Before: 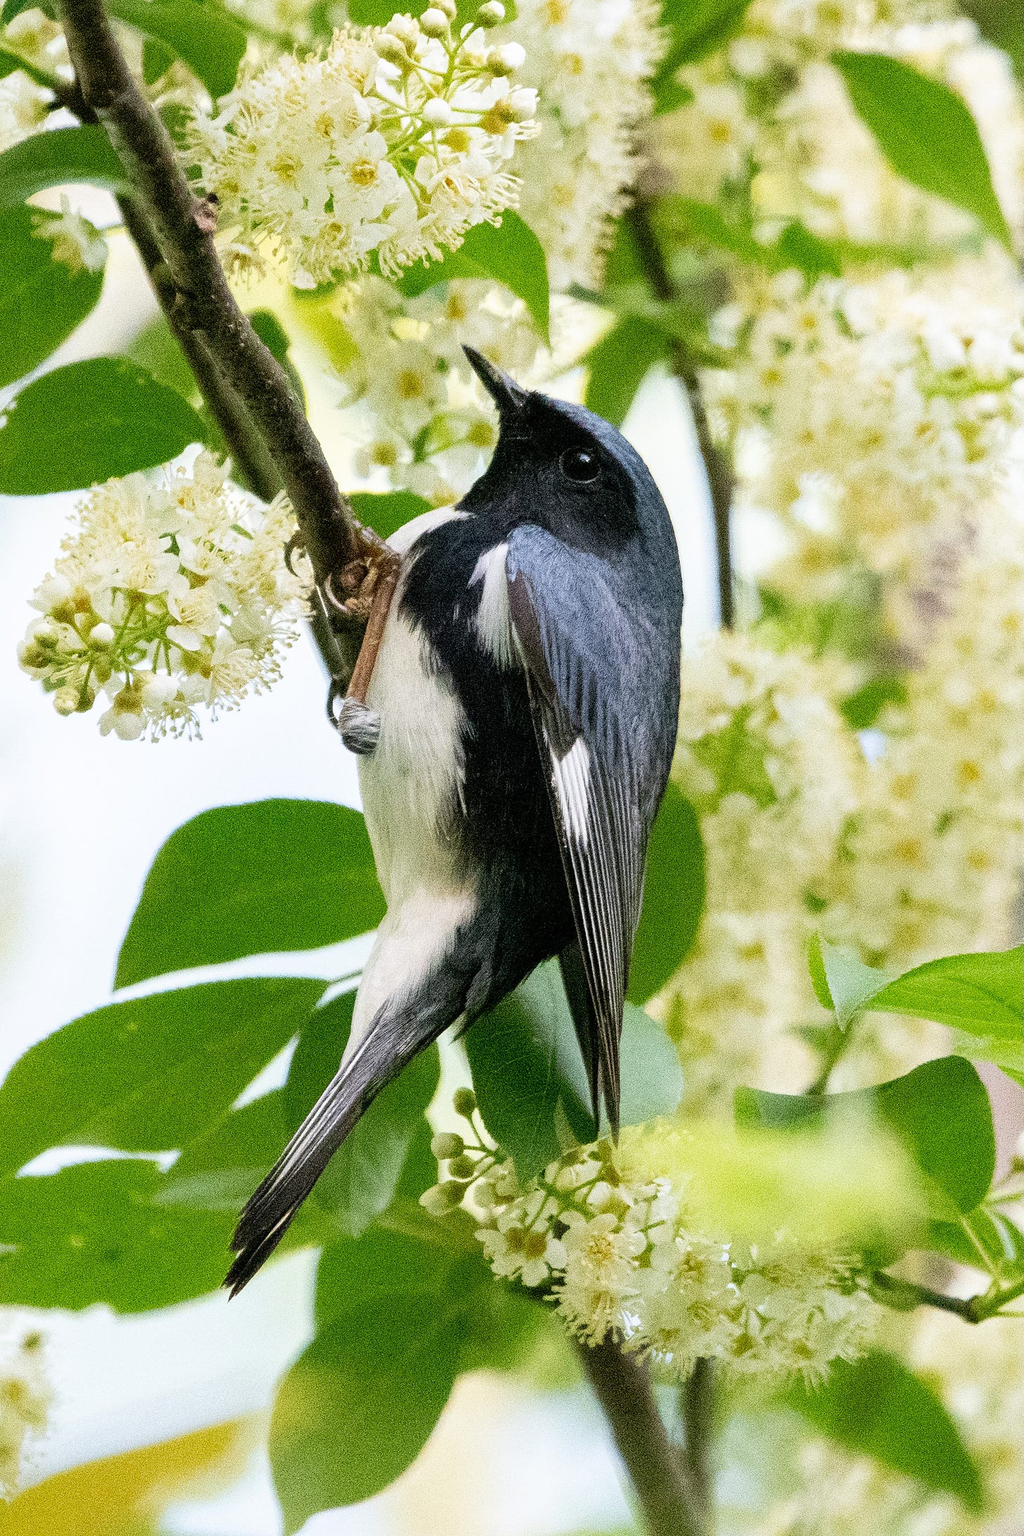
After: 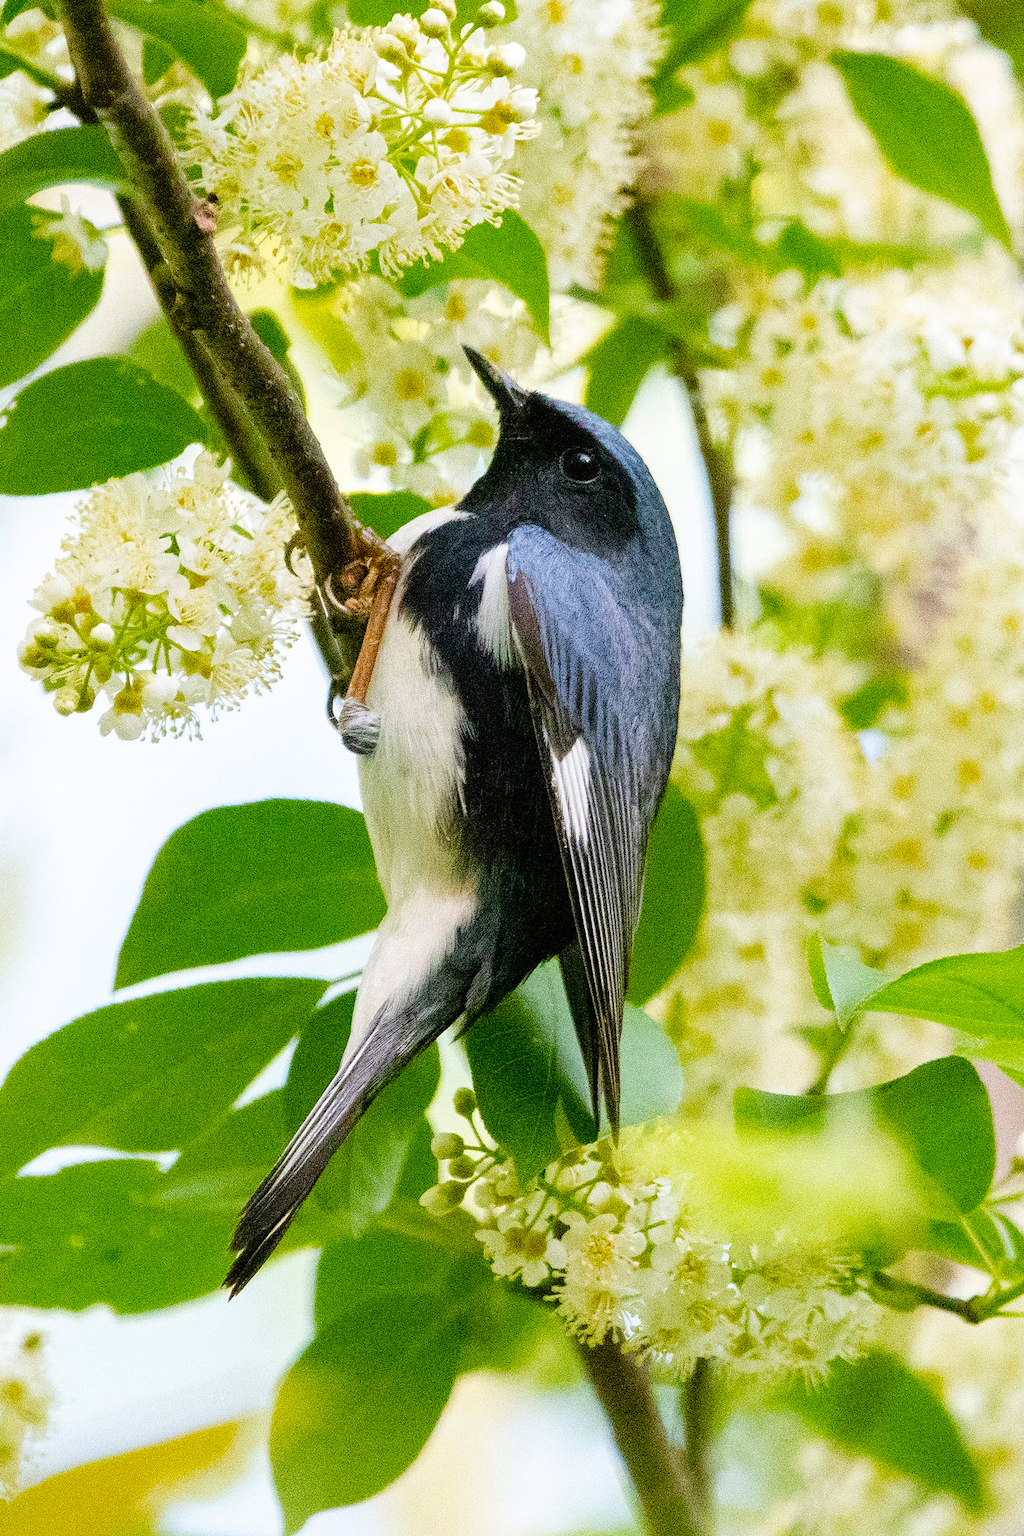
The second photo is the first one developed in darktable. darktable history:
color balance rgb: power › chroma 0.234%, power › hue 63.12°, perceptual saturation grading › global saturation 39.776%, perceptual saturation grading › highlights -24.849%, perceptual saturation grading › mid-tones 35.68%, perceptual saturation grading › shadows 34.535%, perceptual brilliance grading › mid-tones 9.709%, perceptual brilliance grading › shadows 14.637%, global vibrance 2.222%
